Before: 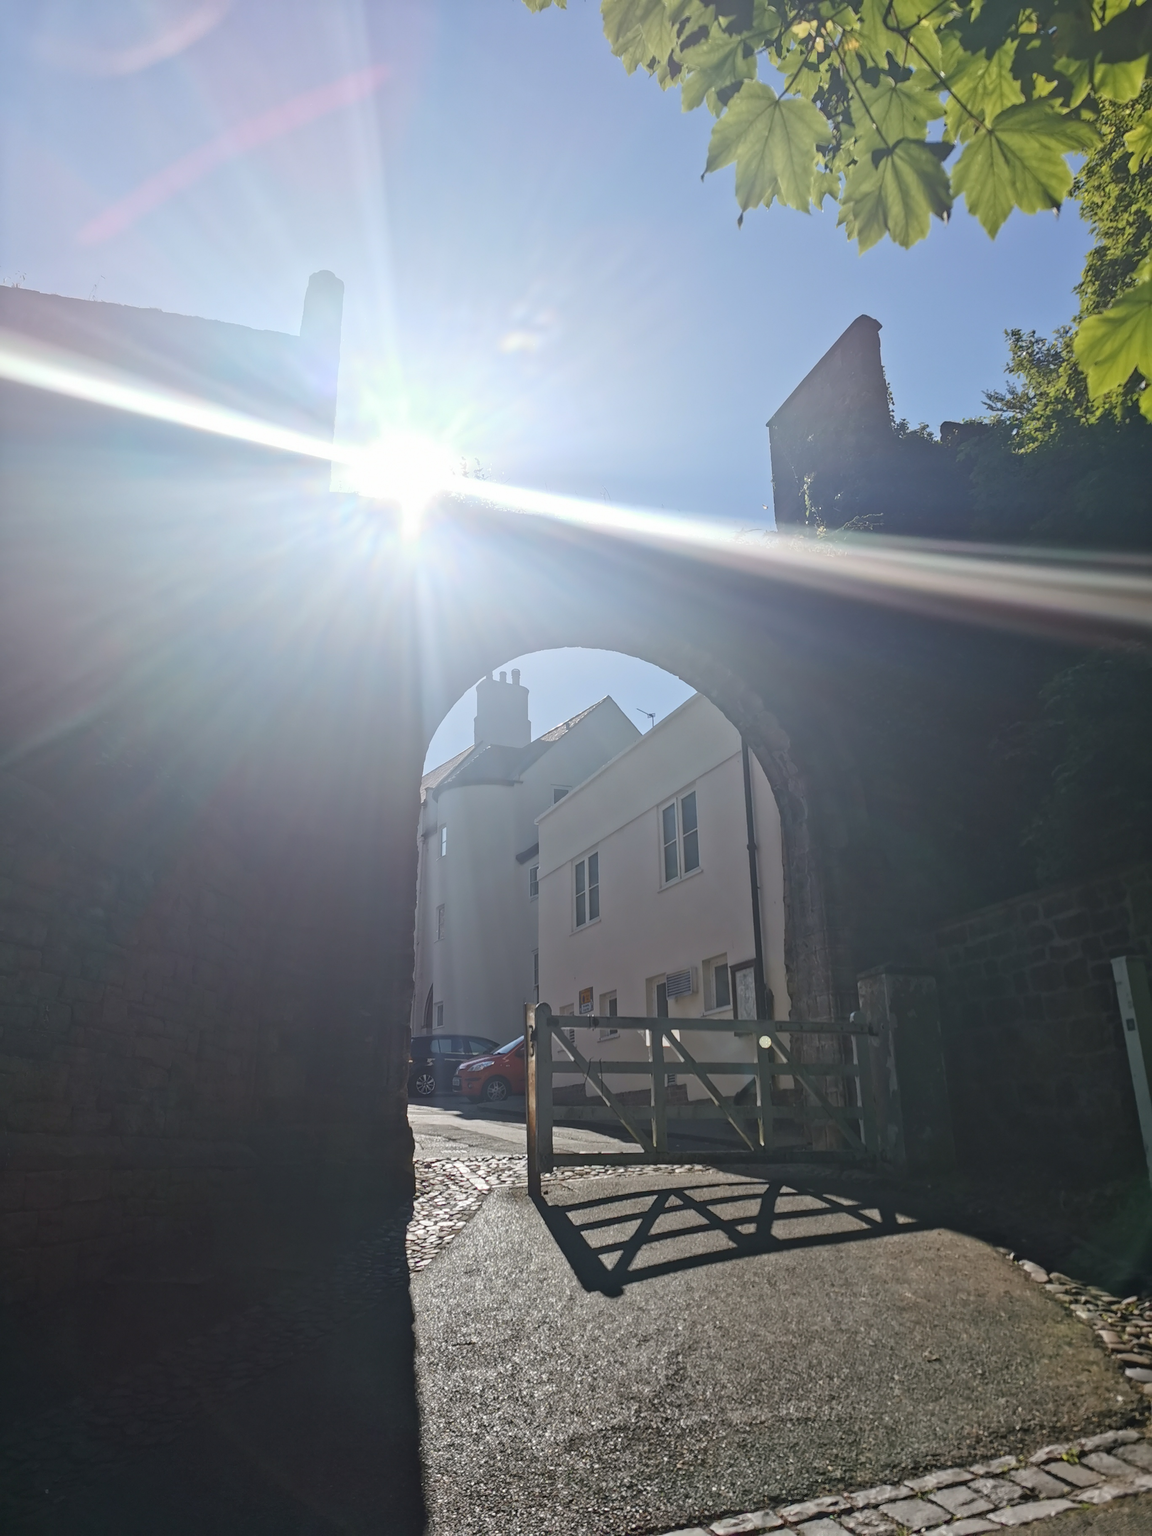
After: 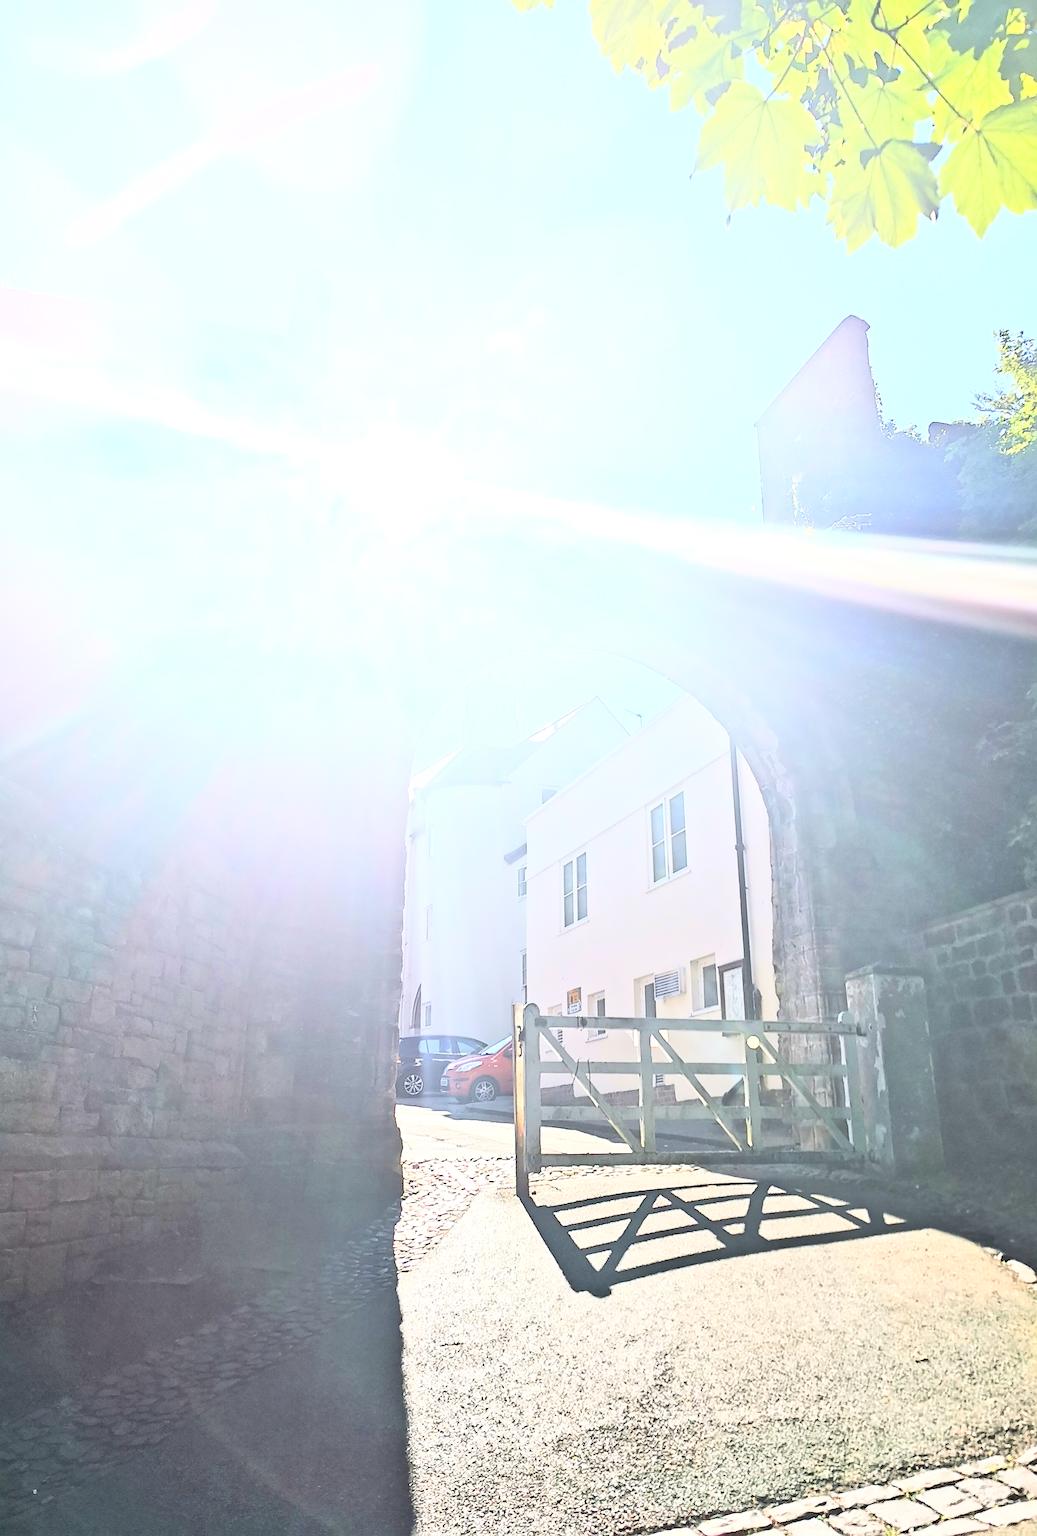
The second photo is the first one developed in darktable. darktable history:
crop and rotate: left 1.088%, right 8.807%
exposure: black level correction 0, exposure 1.2 EV, compensate highlight preservation false
rgb curve: curves: ch0 [(0, 0) (0.21, 0.15) (0.24, 0.21) (0.5, 0.75) (0.75, 0.96) (0.89, 0.99) (1, 1)]; ch1 [(0, 0.02) (0.21, 0.13) (0.25, 0.2) (0.5, 0.67) (0.75, 0.9) (0.89, 0.97) (1, 1)]; ch2 [(0, 0.02) (0.21, 0.13) (0.25, 0.2) (0.5, 0.67) (0.75, 0.9) (0.89, 0.97) (1, 1)], compensate middle gray true
tone equalizer: -8 EV 1 EV, -7 EV 1 EV, -6 EV 1 EV, -5 EV 1 EV, -4 EV 1 EV, -3 EV 0.75 EV, -2 EV 0.5 EV, -1 EV 0.25 EV
sharpen: on, module defaults
